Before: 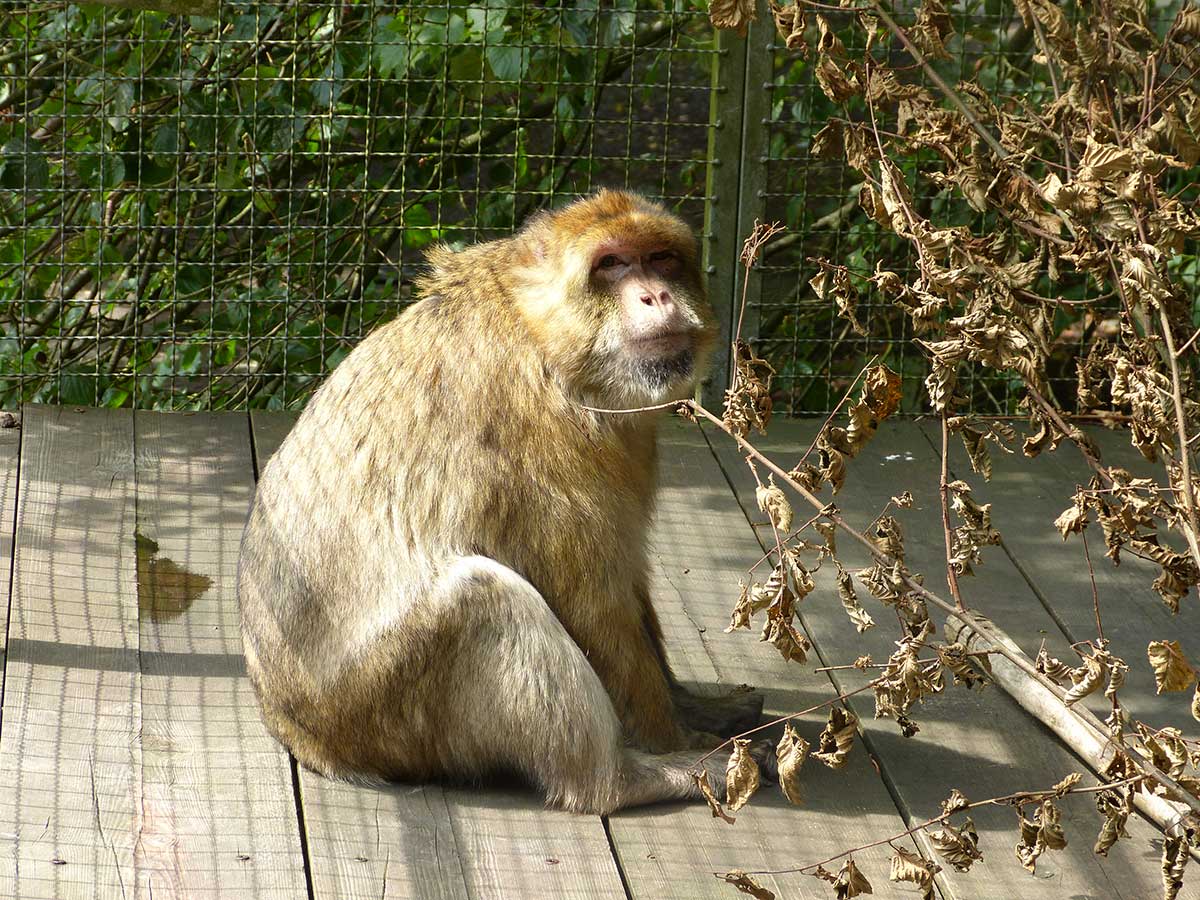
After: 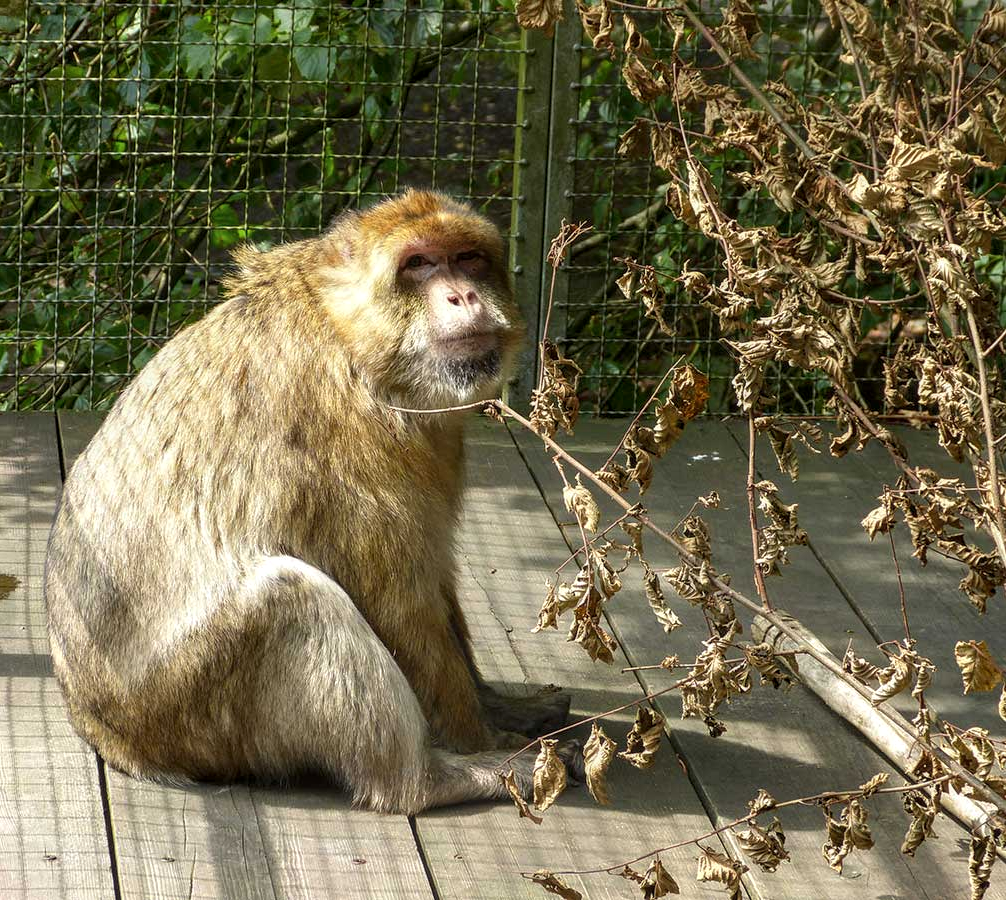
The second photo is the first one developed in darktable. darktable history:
local contrast: on, module defaults
crop: left 16.145%
